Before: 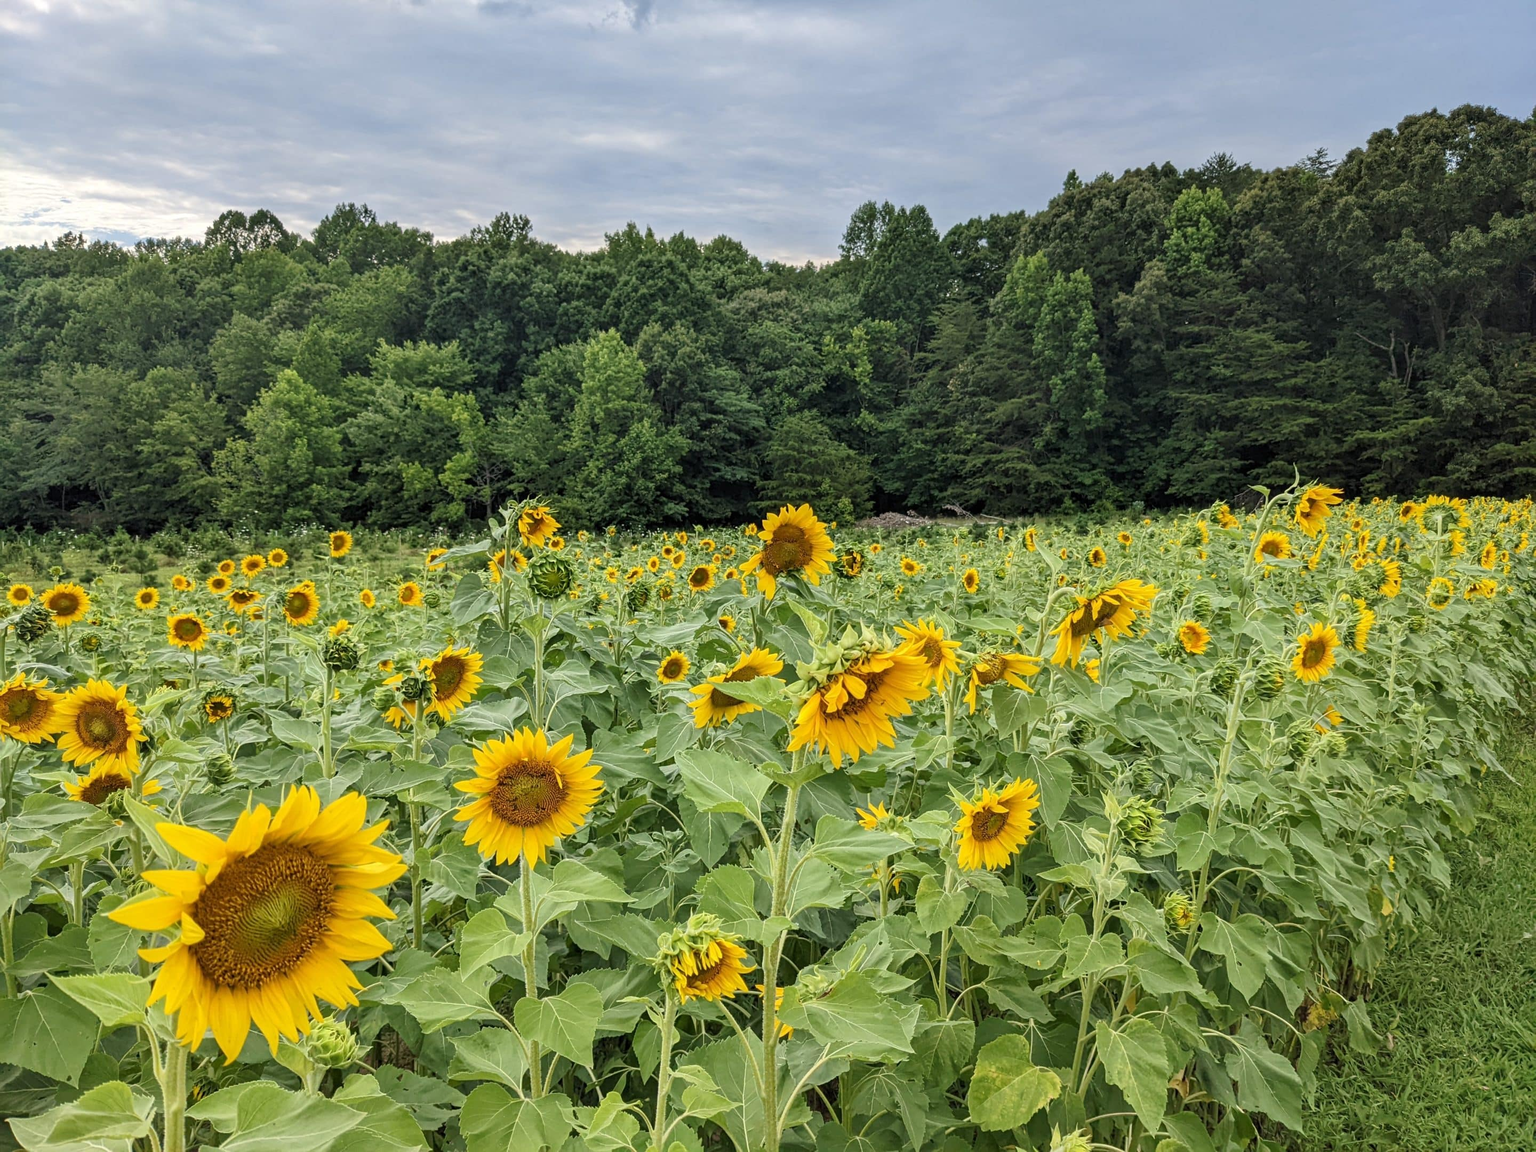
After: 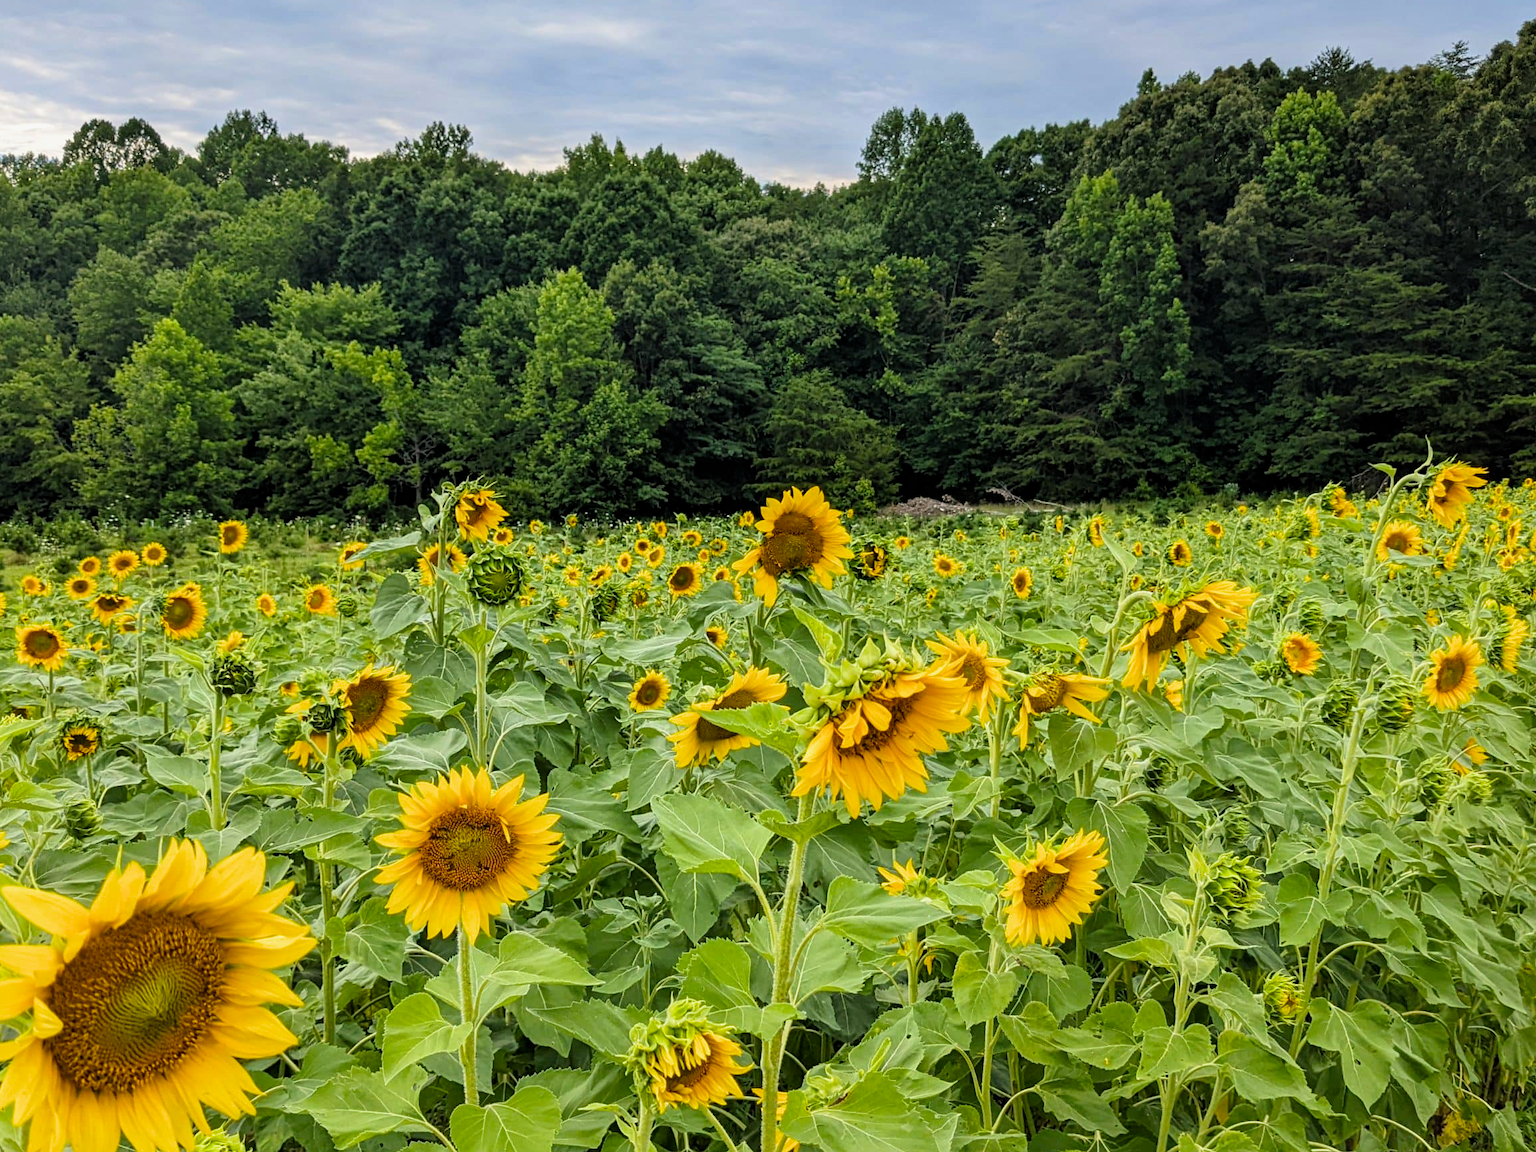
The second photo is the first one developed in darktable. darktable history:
filmic rgb: black relative exposure -12.8 EV, white relative exposure 2.8 EV, threshold 3 EV, target black luminance 0%, hardness 8.54, latitude 70.41%, contrast 1.133, shadows ↔ highlights balance -0.395%, color science v4 (2020), enable highlight reconstruction true
crop and rotate: left 10.071%, top 10.071%, right 10.02%, bottom 10.02%
color balance rgb: perceptual saturation grading › global saturation 25%, global vibrance 20%
